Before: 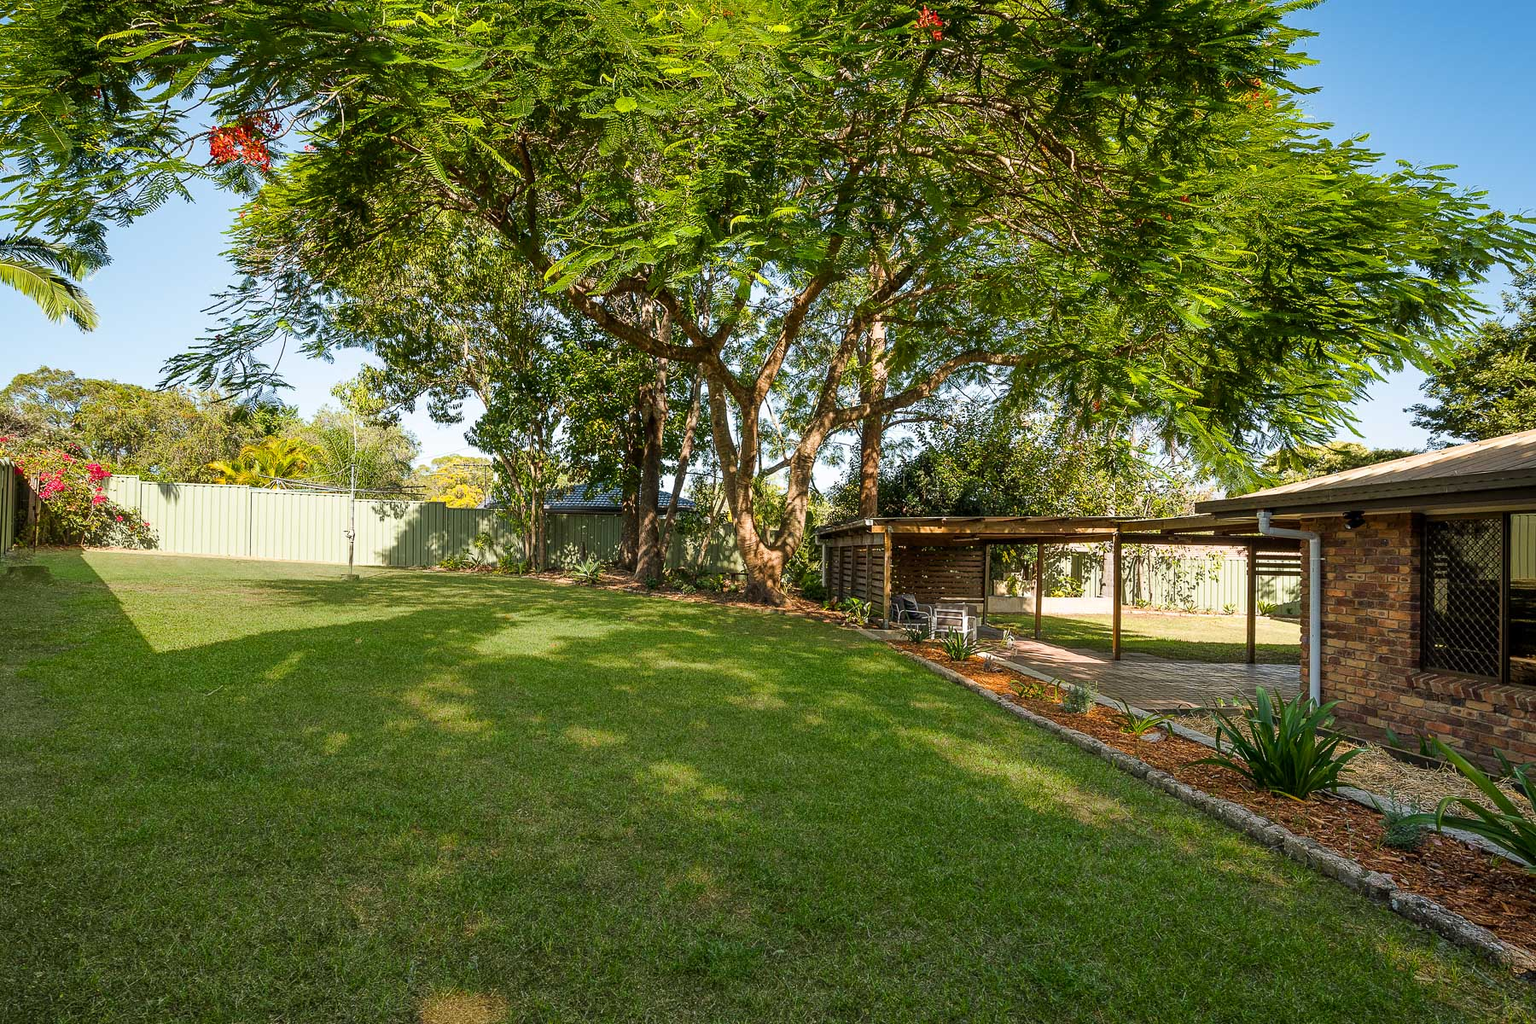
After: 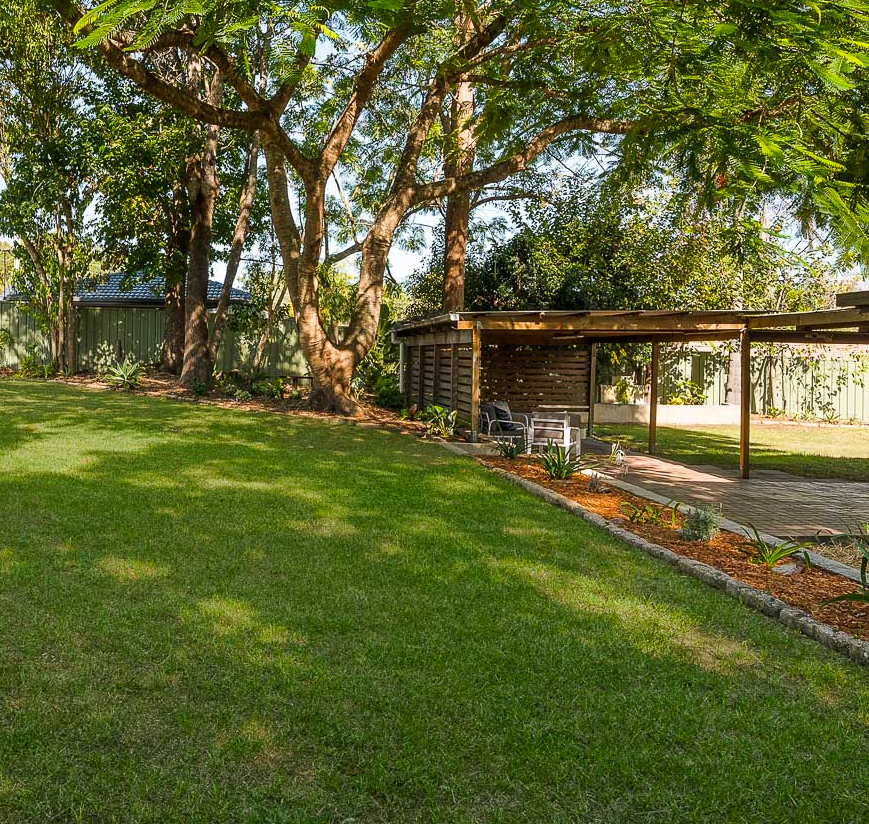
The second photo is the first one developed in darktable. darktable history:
crop: left 31.379%, top 24.658%, right 20.326%, bottom 6.628%
vibrance: on, module defaults
